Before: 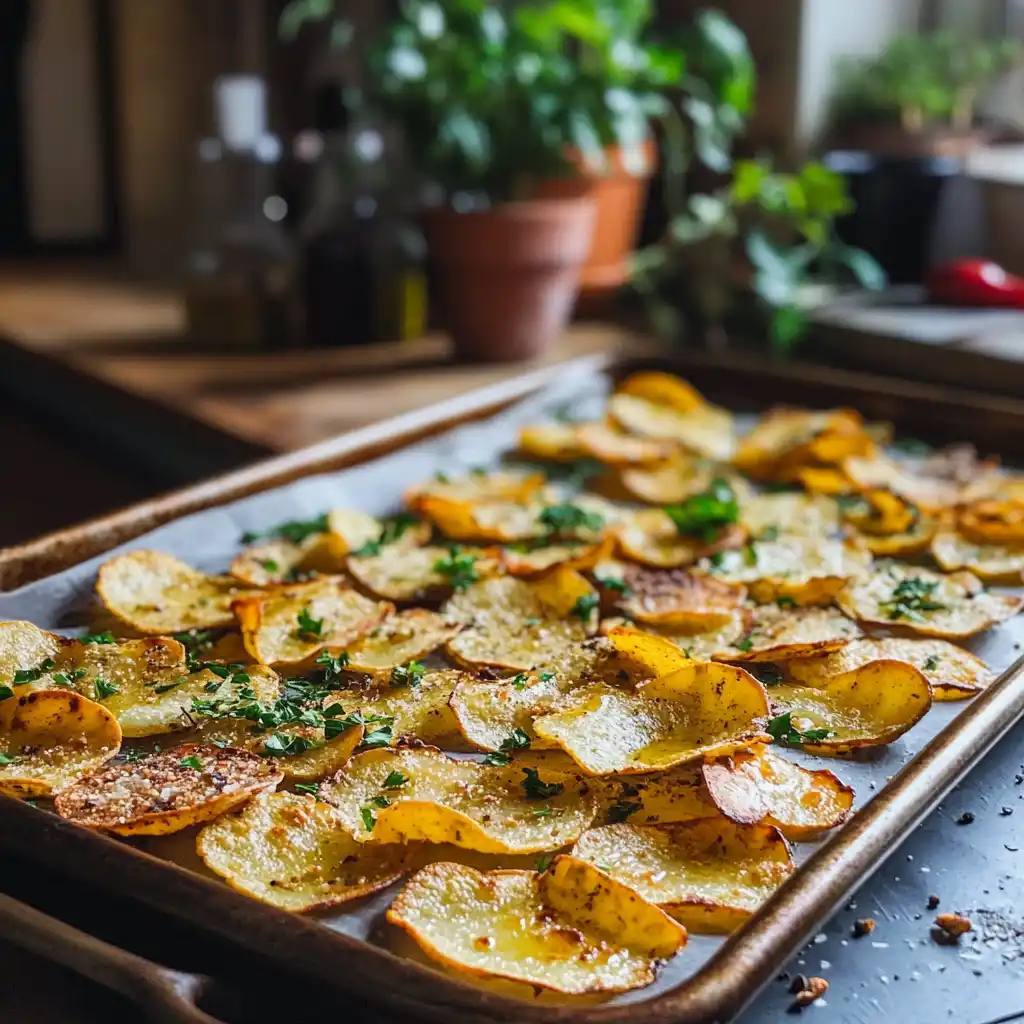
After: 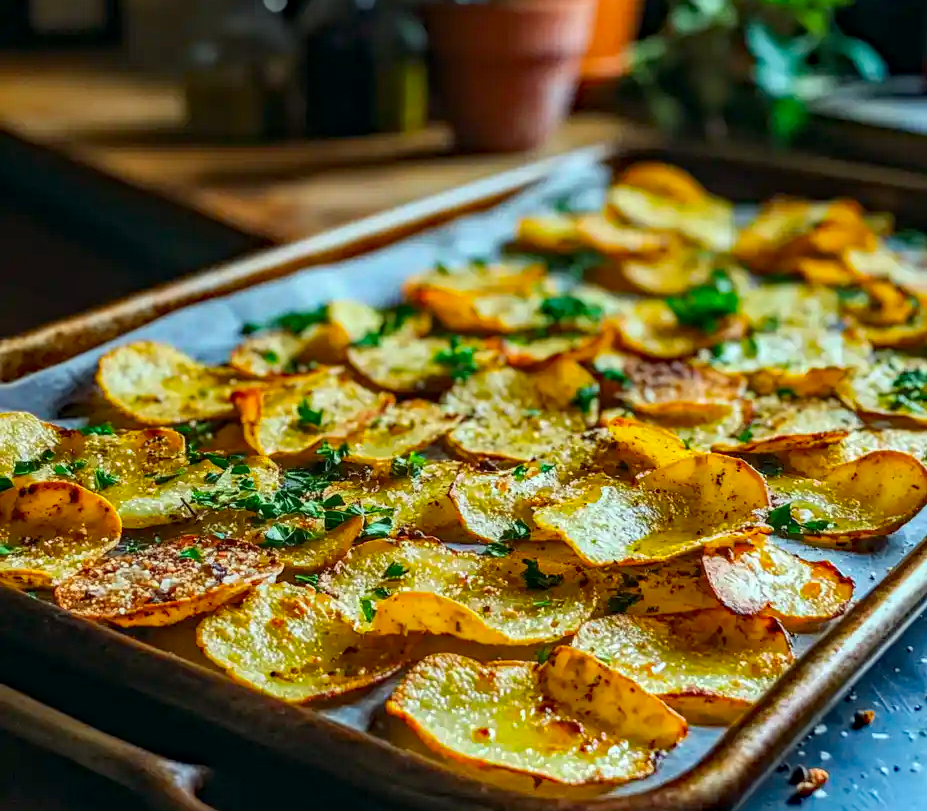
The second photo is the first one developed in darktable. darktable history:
crop: top 20.493%, right 9.376%, bottom 0.229%
local contrast: on, module defaults
color correction: highlights a* -7.44, highlights b* 1.1, shadows a* -2.84, saturation 1.39
haze removal: strength 0.3, distance 0.254, compatibility mode true, adaptive false
